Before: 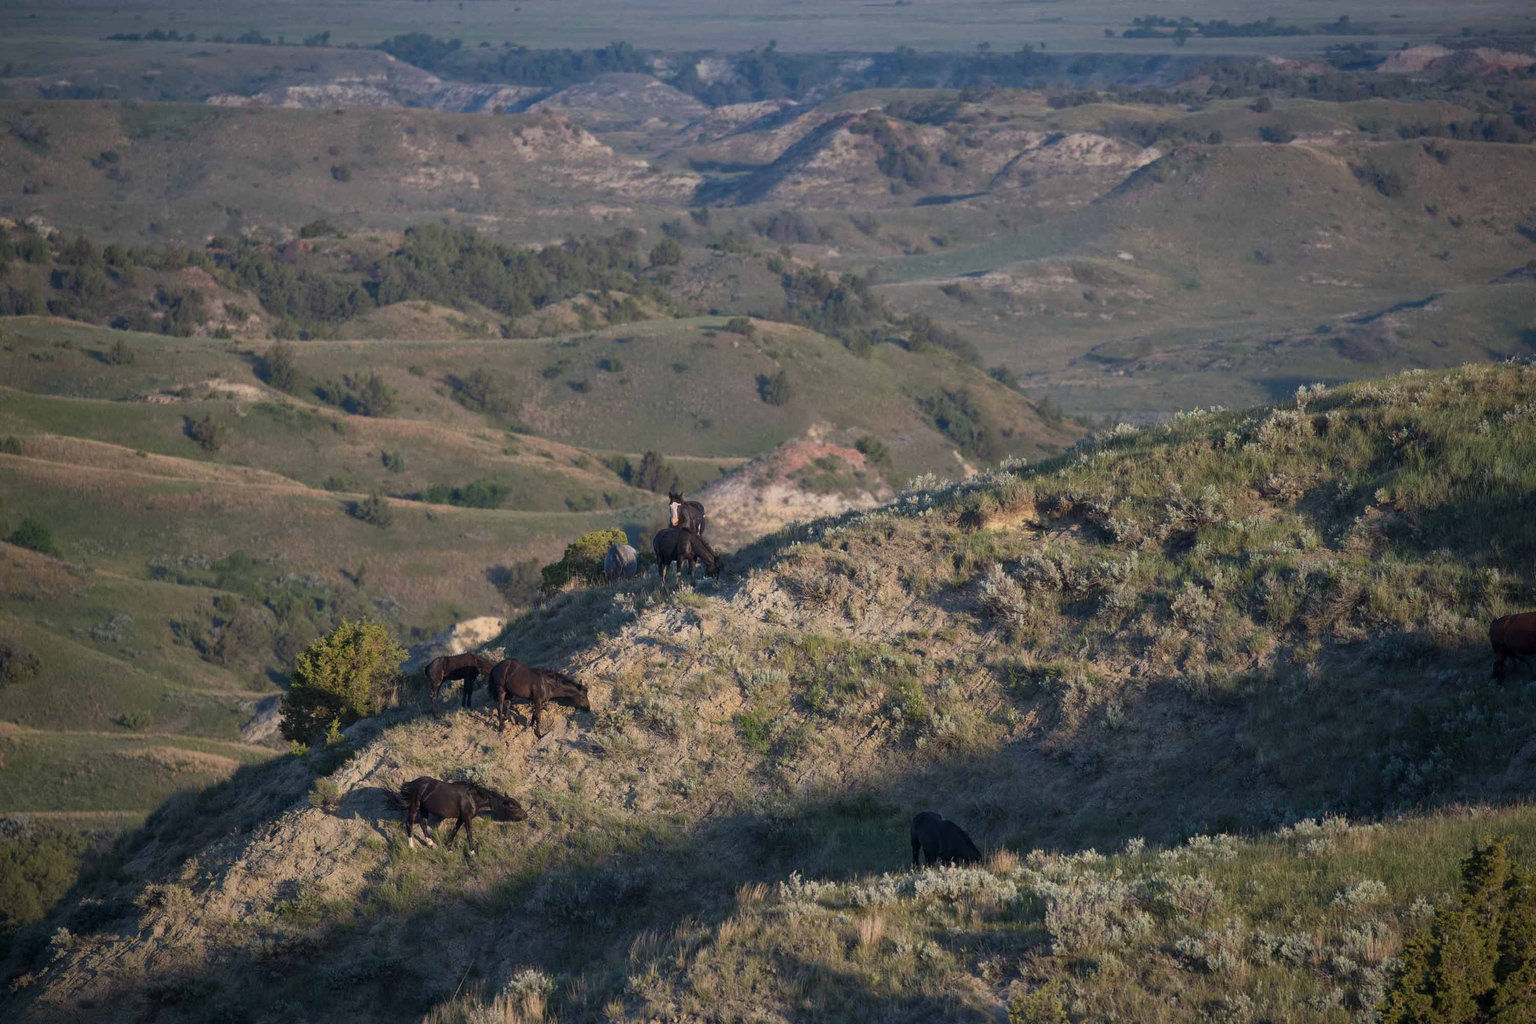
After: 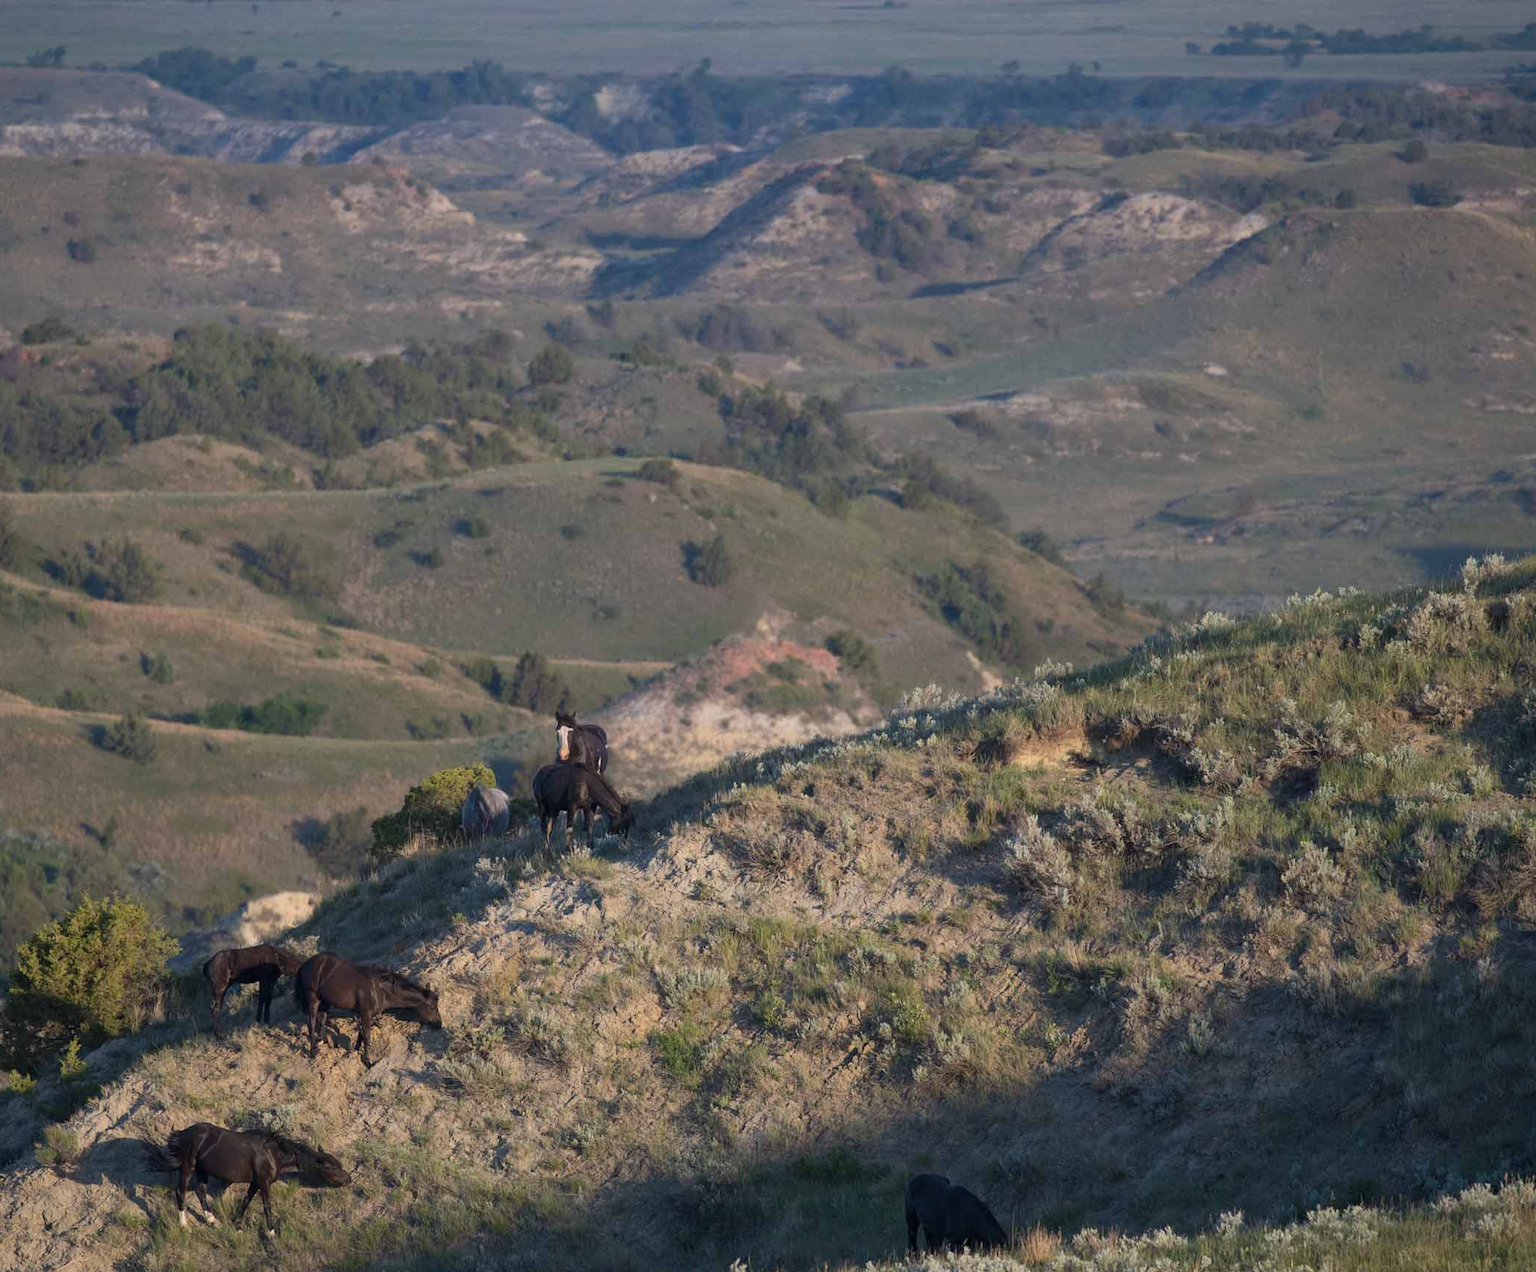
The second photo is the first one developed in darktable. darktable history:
crop: left 18.541%, right 12.285%, bottom 14.048%
